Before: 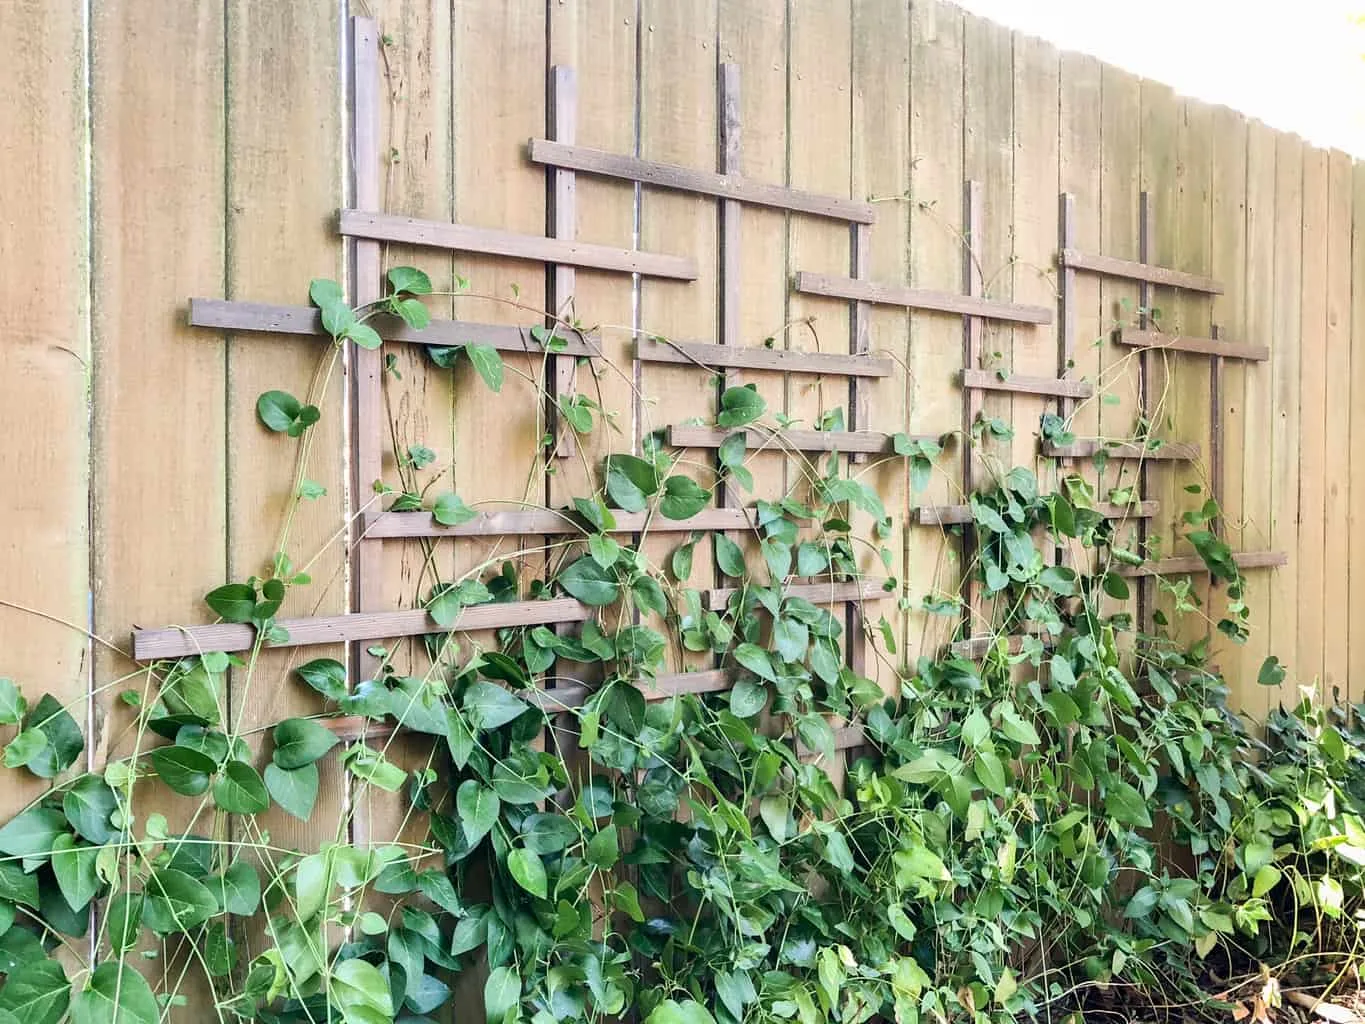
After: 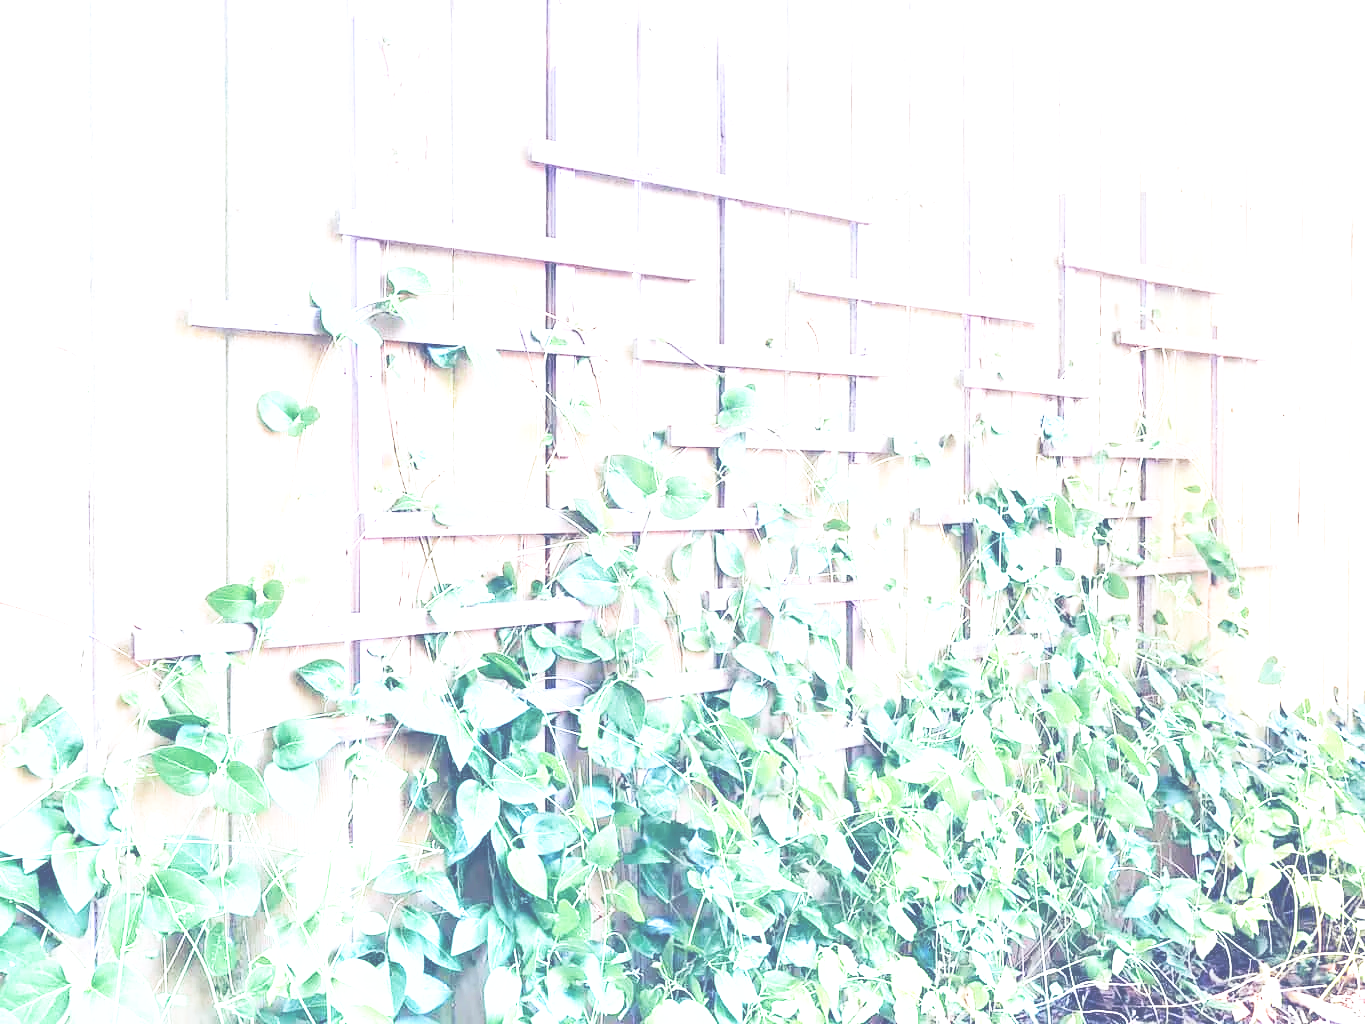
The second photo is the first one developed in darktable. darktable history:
contrast brightness saturation: contrast 0.146, brightness -0.007, saturation 0.099
exposure: black level correction -0.023, exposure 1.397 EV, compensate highlight preservation false
color calibration: illuminant as shot in camera, x 0.379, y 0.396, temperature 4147.02 K
base curve: curves: ch0 [(0, 0.003) (0.001, 0.002) (0.006, 0.004) (0.02, 0.022) (0.048, 0.086) (0.094, 0.234) (0.162, 0.431) (0.258, 0.629) (0.385, 0.8) (0.548, 0.918) (0.751, 0.988) (1, 1)], preserve colors none
